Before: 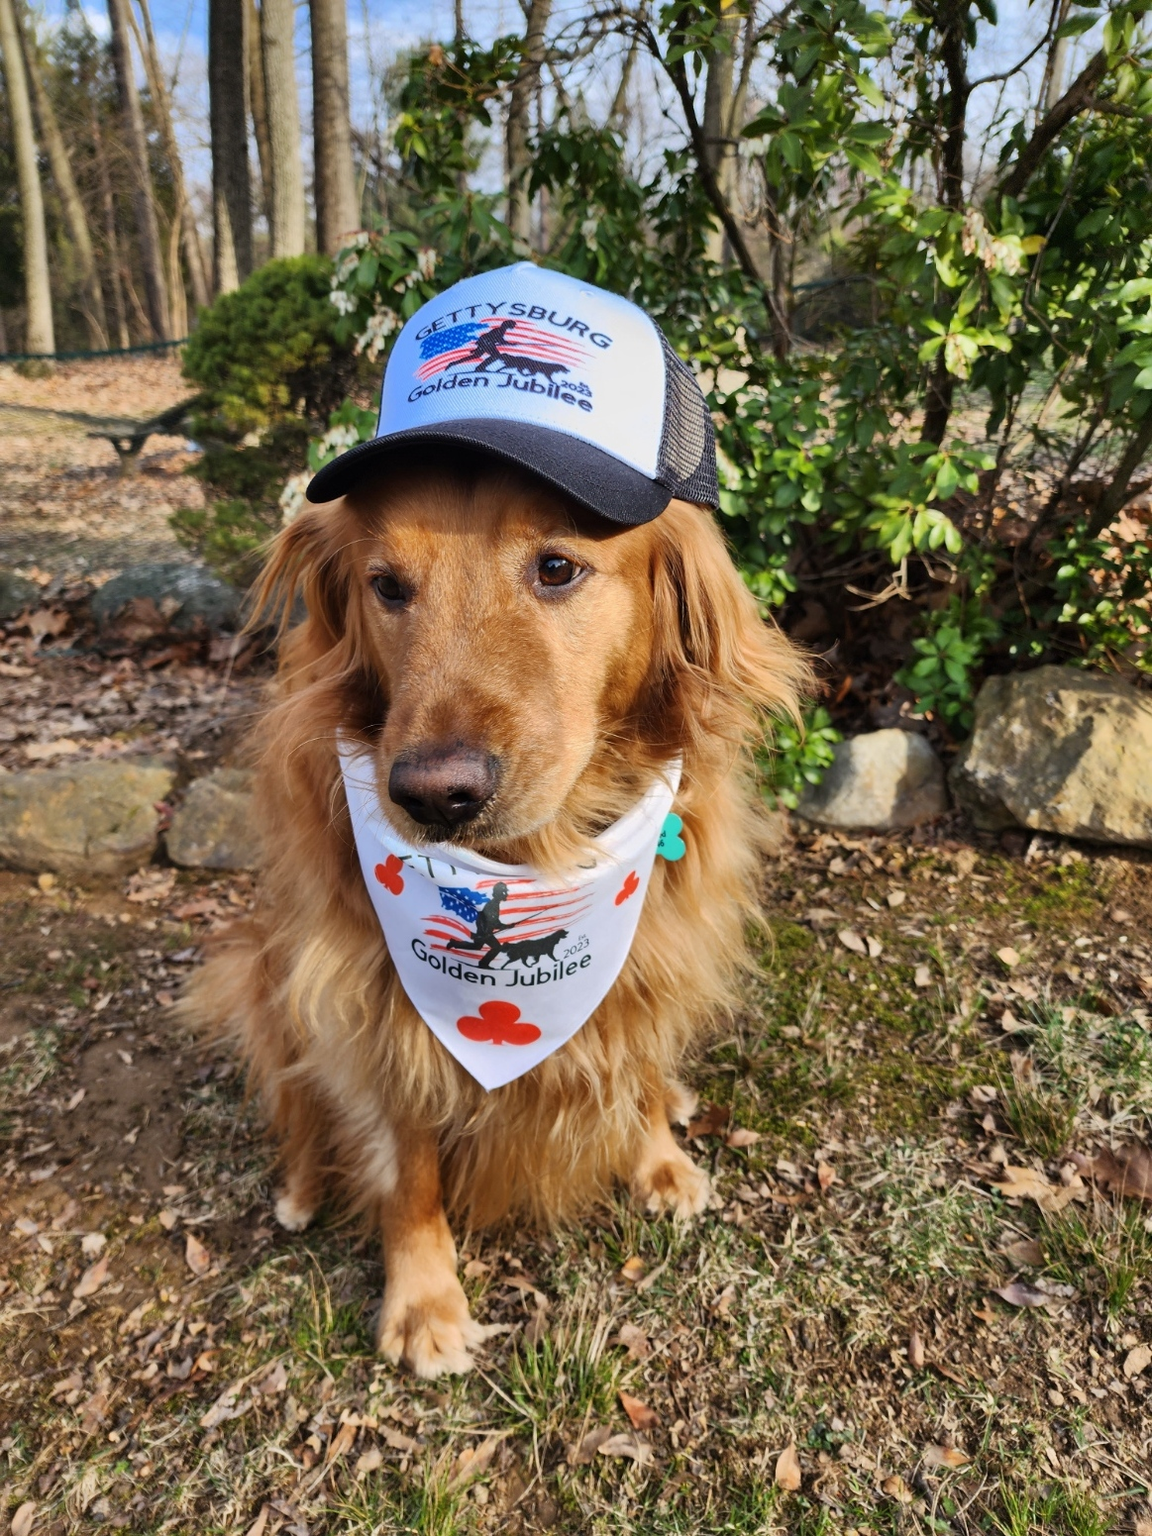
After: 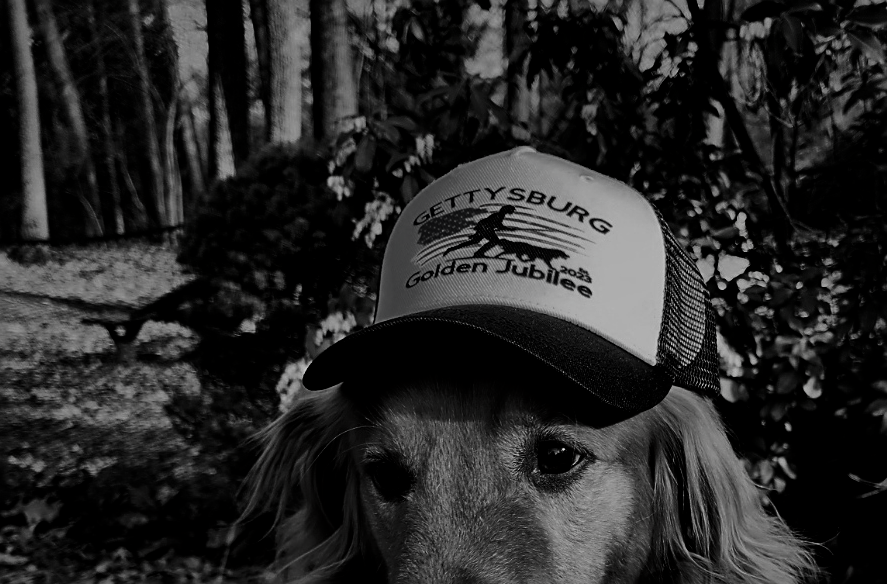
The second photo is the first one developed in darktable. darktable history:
exposure: exposure 0.17 EV, compensate highlight preservation false
crop: left 0.521%, top 7.647%, right 23.18%, bottom 54.682%
contrast brightness saturation: contrast 0.017, brightness -0.987, saturation -0.992
filmic rgb: black relative exposure -5.03 EV, white relative exposure 3.99 EV, hardness 2.89, contrast 1.296, color science v6 (2022)
vignetting: fall-off radius 62.75%
sharpen: on, module defaults
